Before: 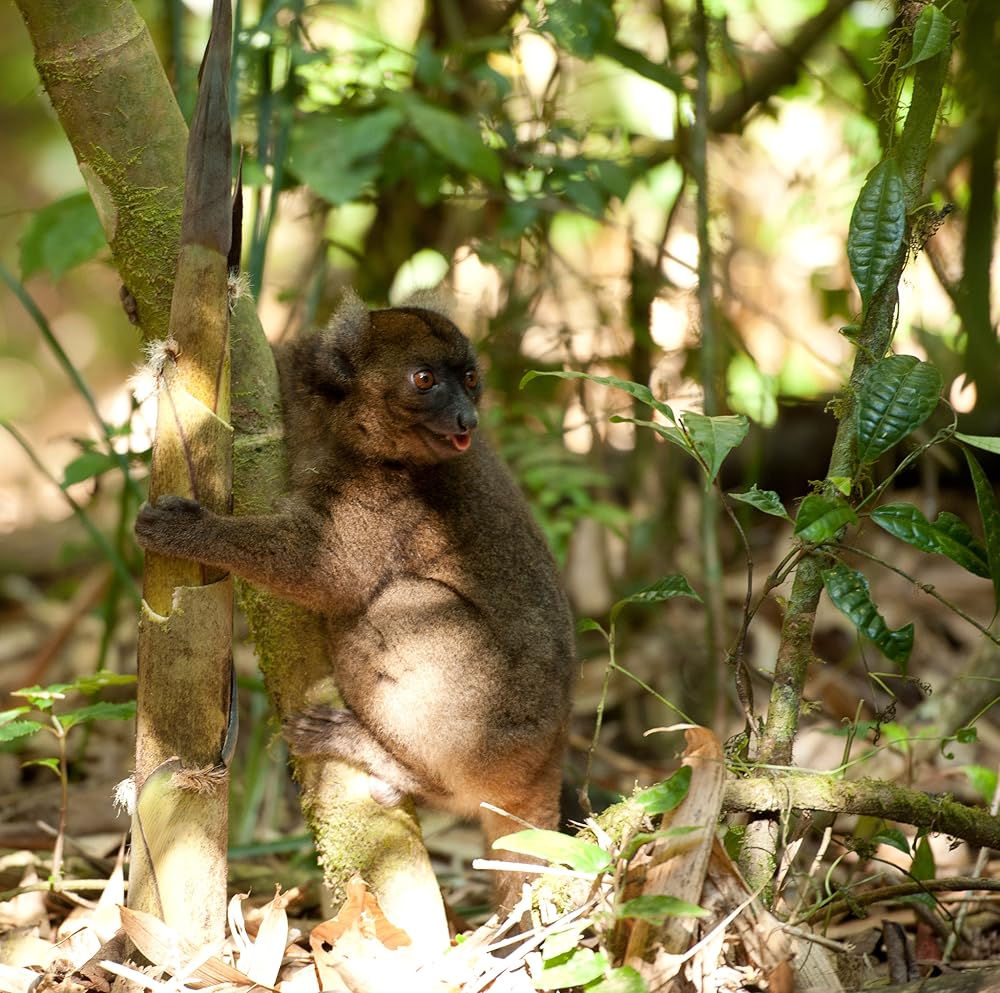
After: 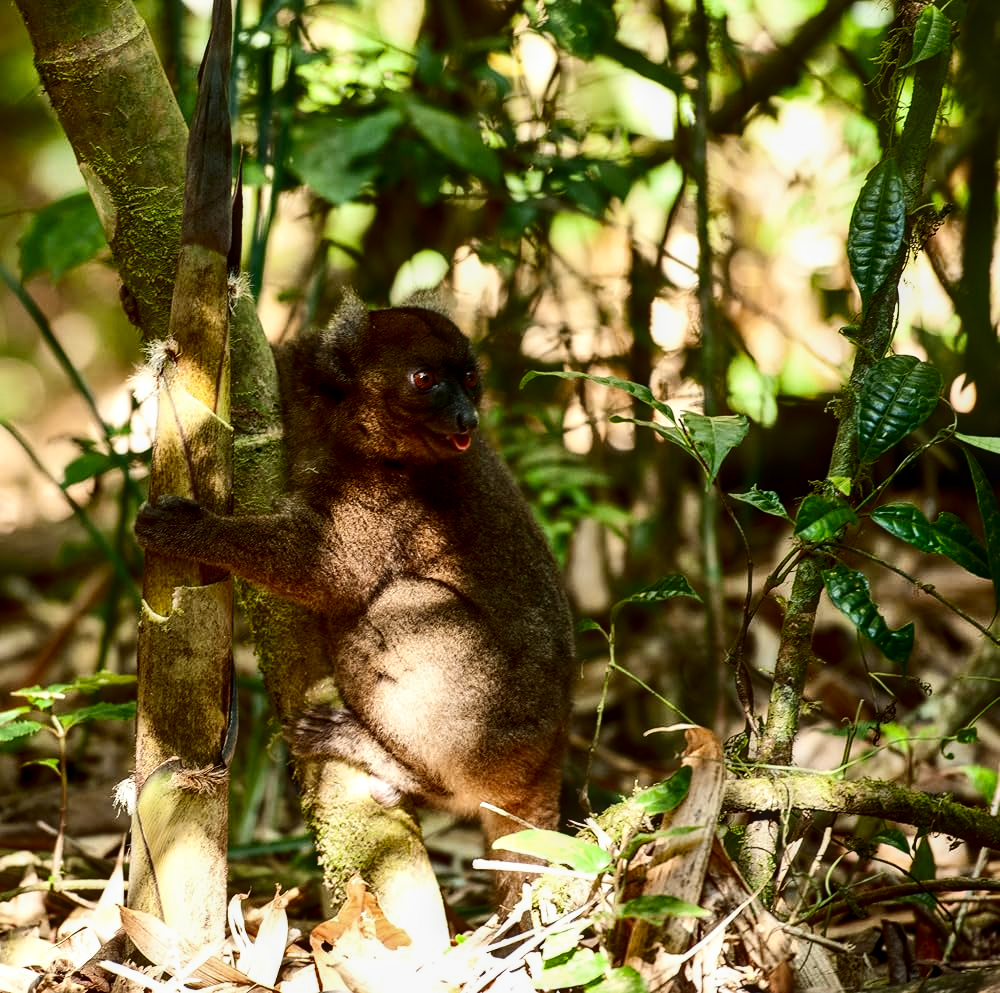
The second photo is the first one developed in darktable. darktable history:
contrast brightness saturation: contrast 0.243, brightness -0.24, saturation 0.142
local contrast: on, module defaults
shadows and highlights: soften with gaussian
